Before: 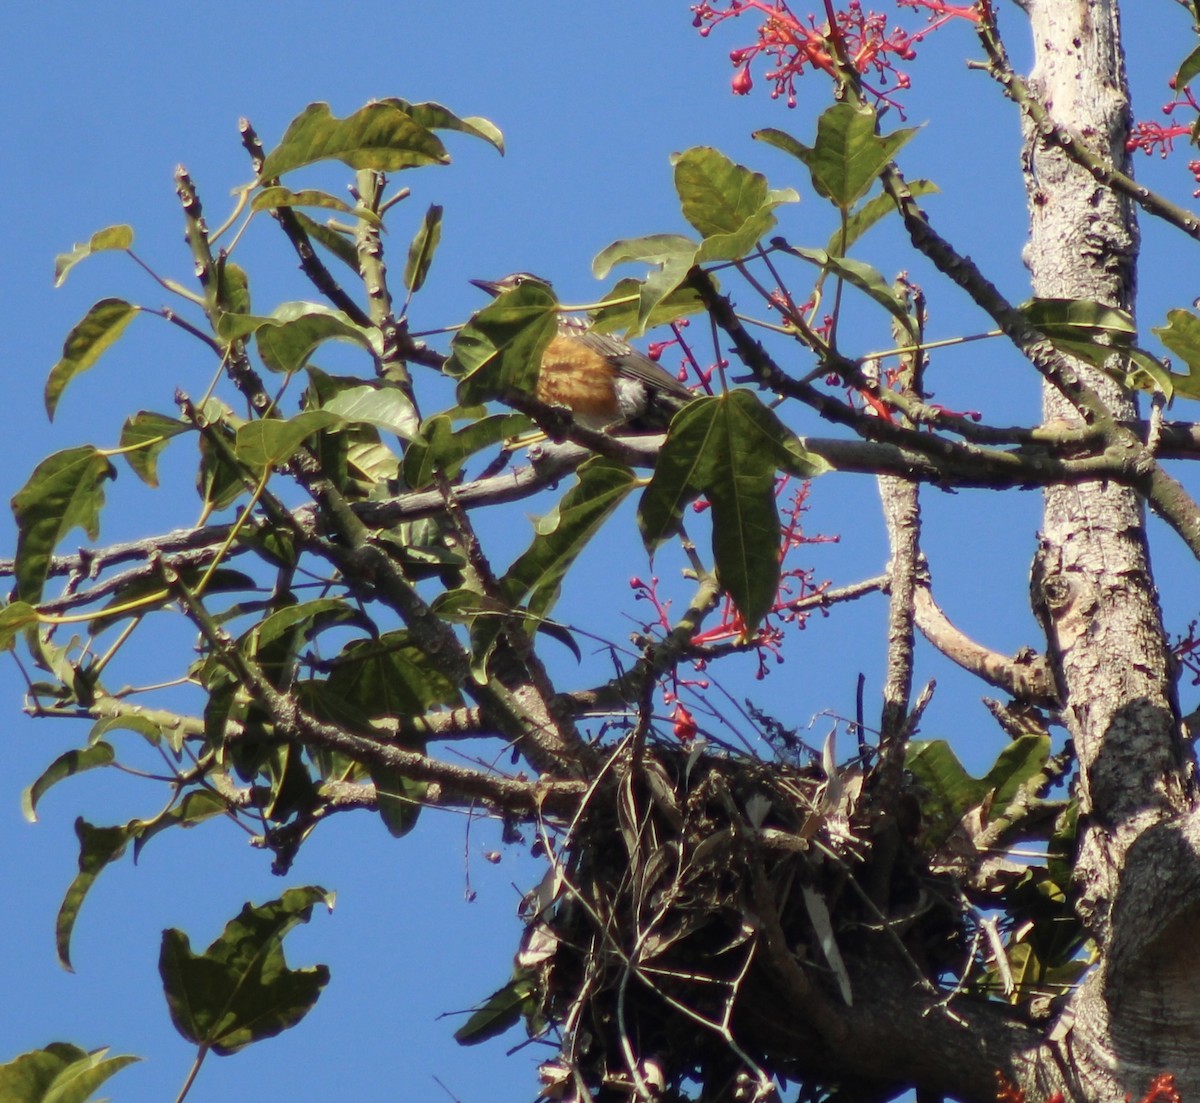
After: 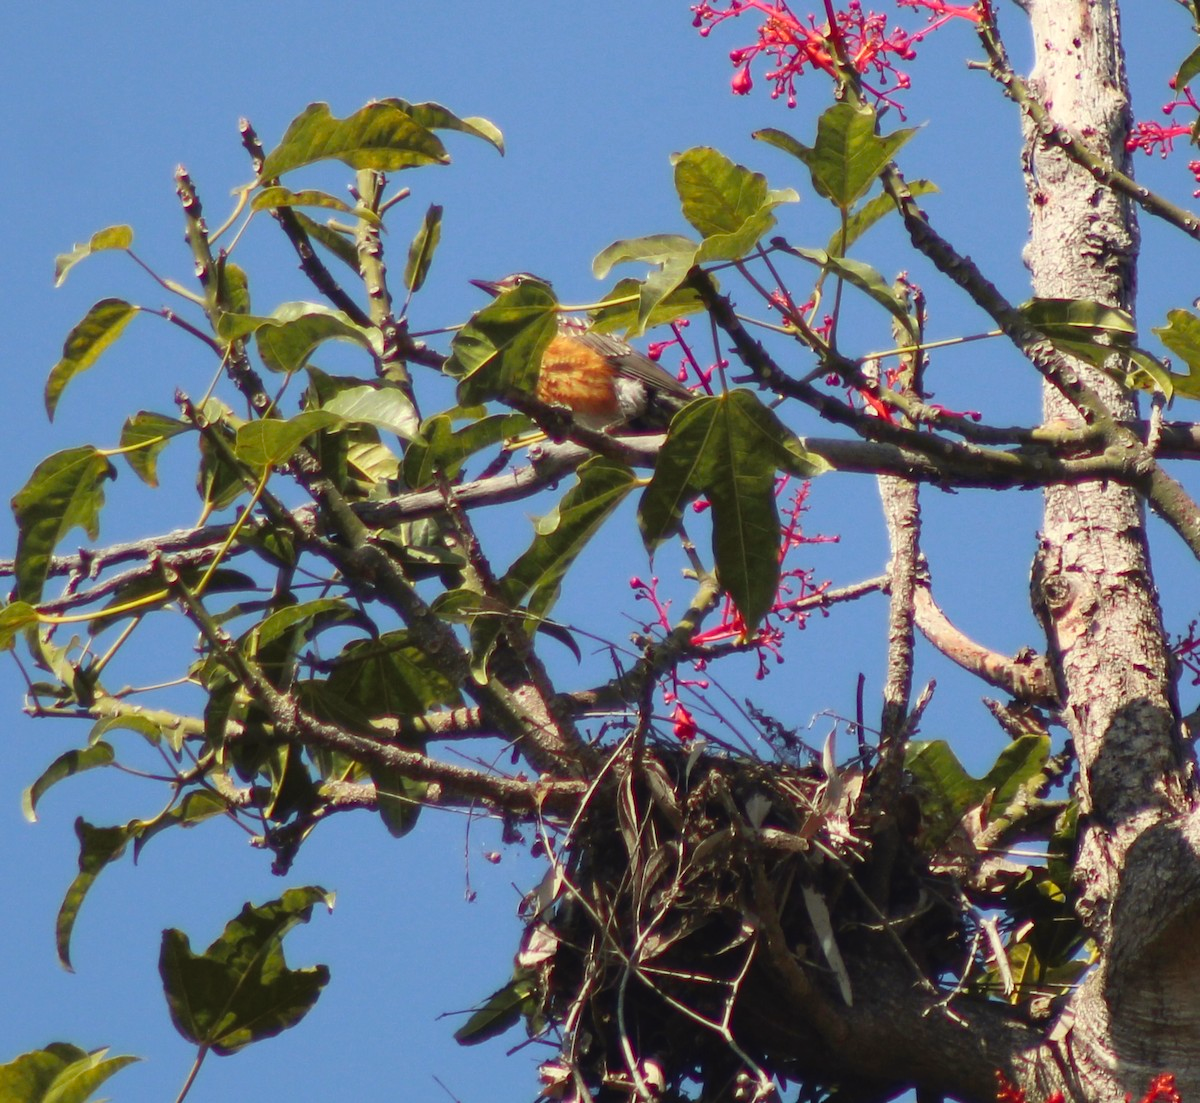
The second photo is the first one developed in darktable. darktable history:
tone curve: curves: ch0 [(0, 0.024) (0.119, 0.146) (0.474, 0.485) (0.718, 0.739) (0.817, 0.839) (1, 0.998)]; ch1 [(0, 0) (0.377, 0.416) (0.439, 0.451) (0.477, 0.485) (0.501, 0.503) (0.538, 0.544) (0.58, 0.613) (0.664, 0.7) (0.783, 0.804) (1, 1)]; ch2 [(0, 0) (0.38, 0.405) (0.463, 0.456) (0.498, 0.497) (0.524, 0.535) (0.578, 0.576) (0.648, 0.665) (1, 1)], color space Lab, independent channels, preserve colors none
